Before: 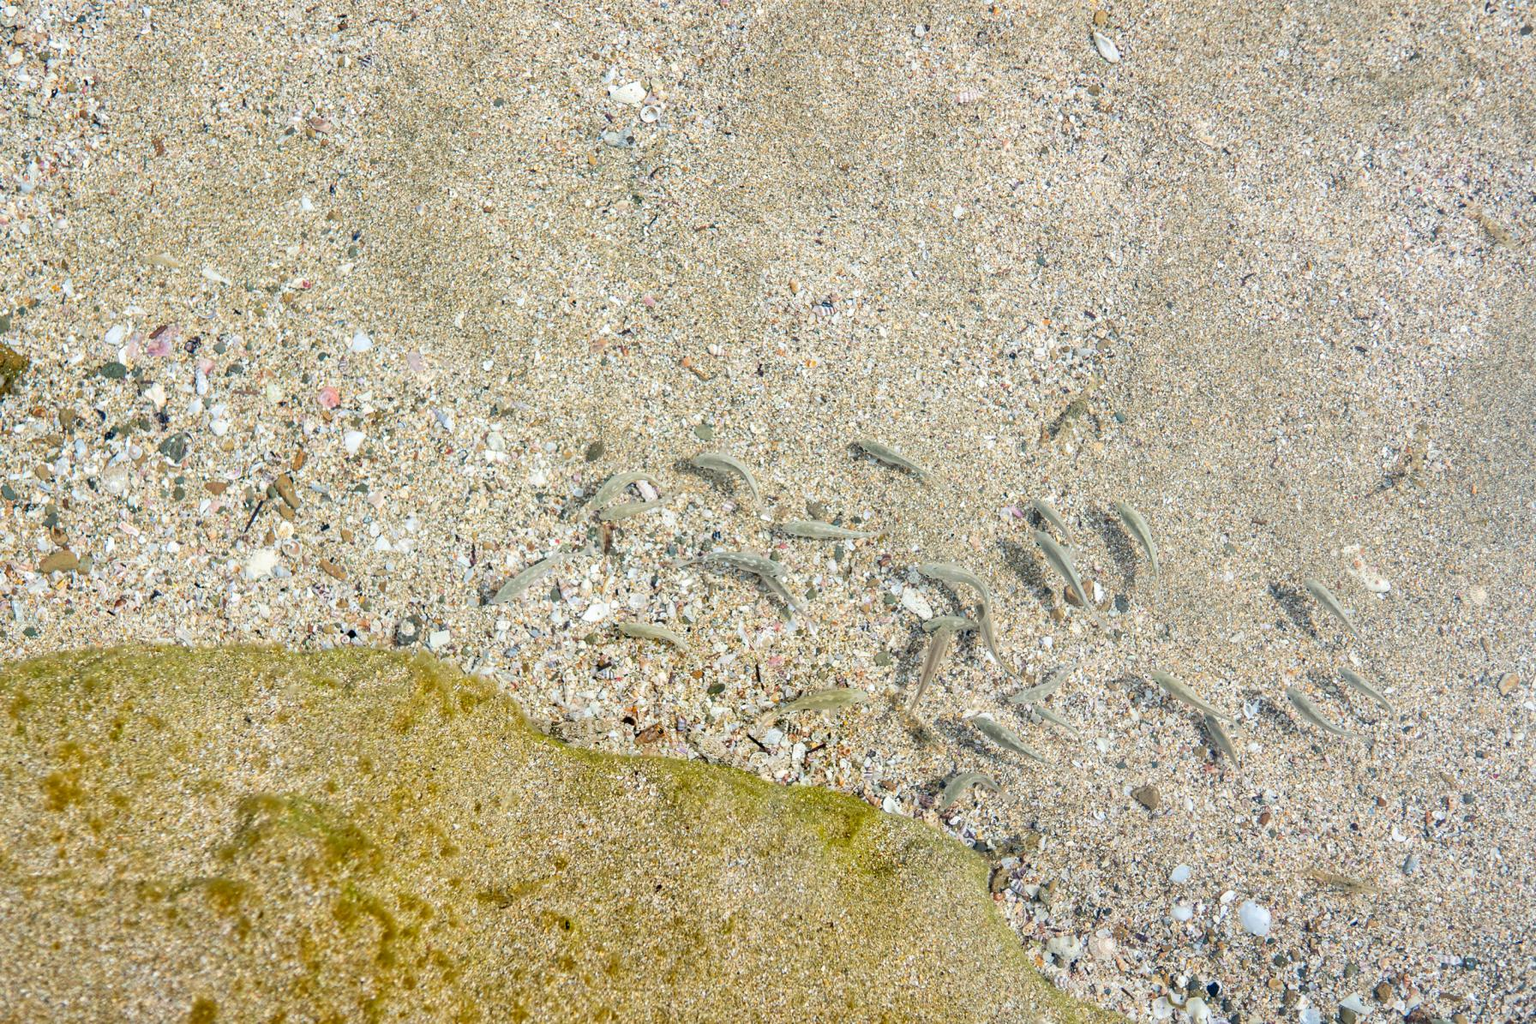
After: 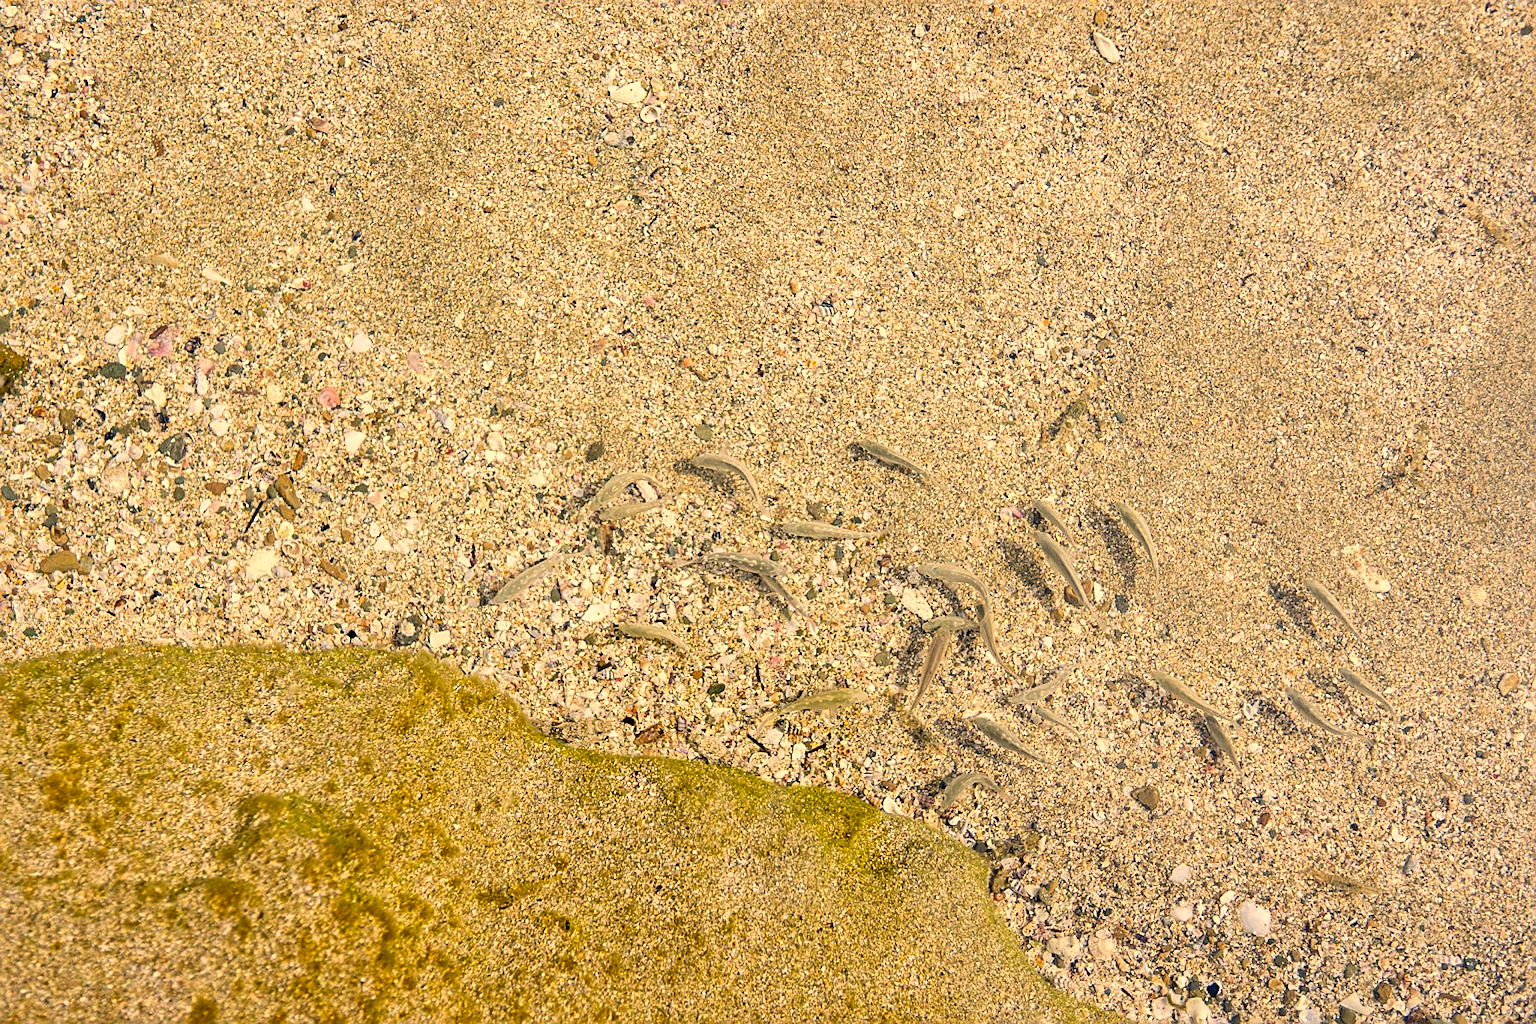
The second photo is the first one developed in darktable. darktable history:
color correction: highlights a* 15, highlights b* 31.55
local contrast: mode bilateral grid, contrast 20, coarseness 50, detail 120%, midtone range 0.2
sharpen: on, module defaults
